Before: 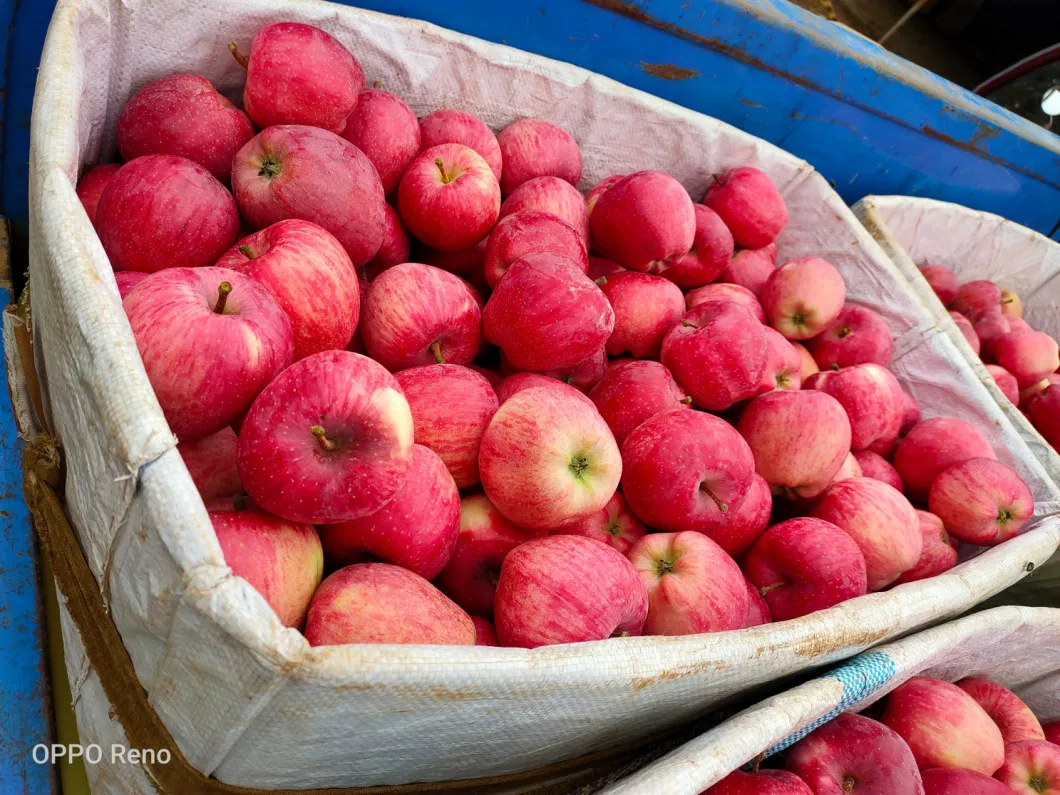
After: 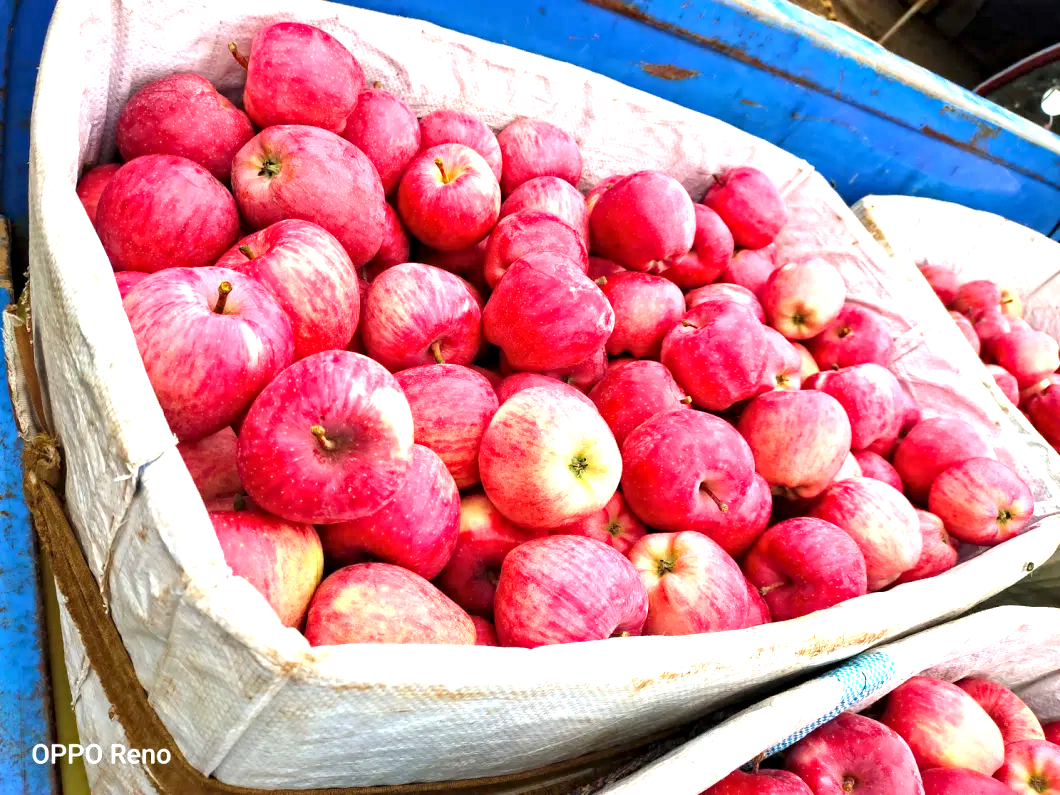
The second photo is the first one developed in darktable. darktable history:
exposure: black level correction 0, exposure 1.3 EV, compensate exposure bias true, compensate highlight preservation false
contrast equalizer: y [[0.5, 0.5, 0.501, 0.63, 0.504, 0.5], [0.5 ×6], [0.5 ×6], [0 ×6], [0 ×6]]
